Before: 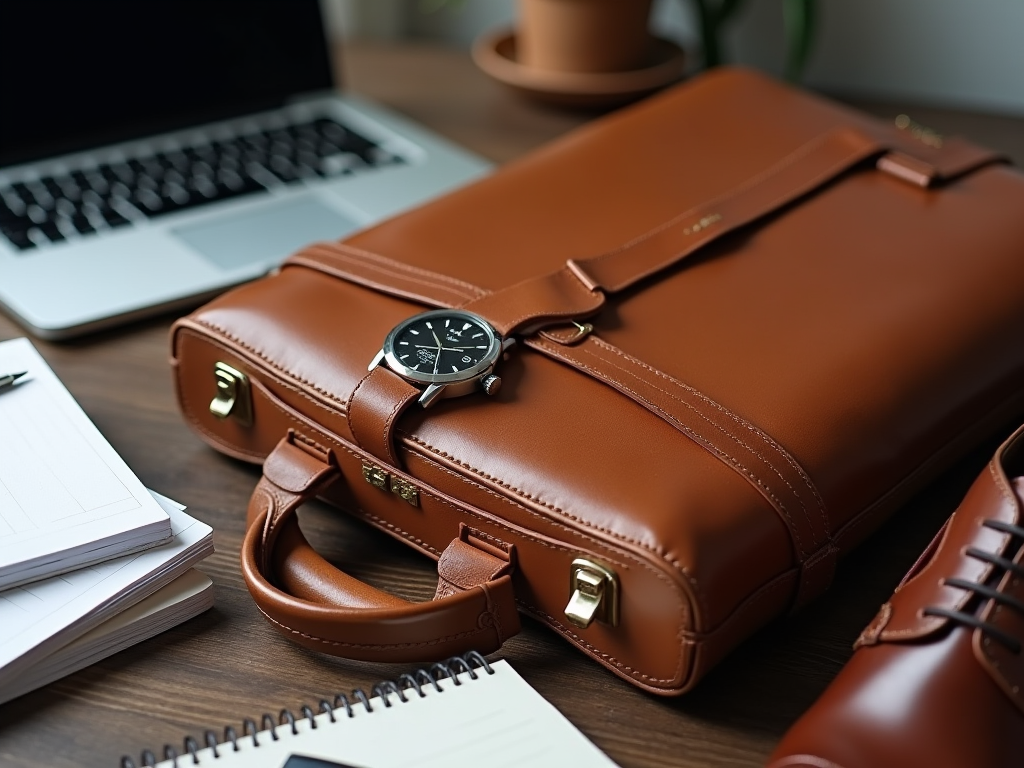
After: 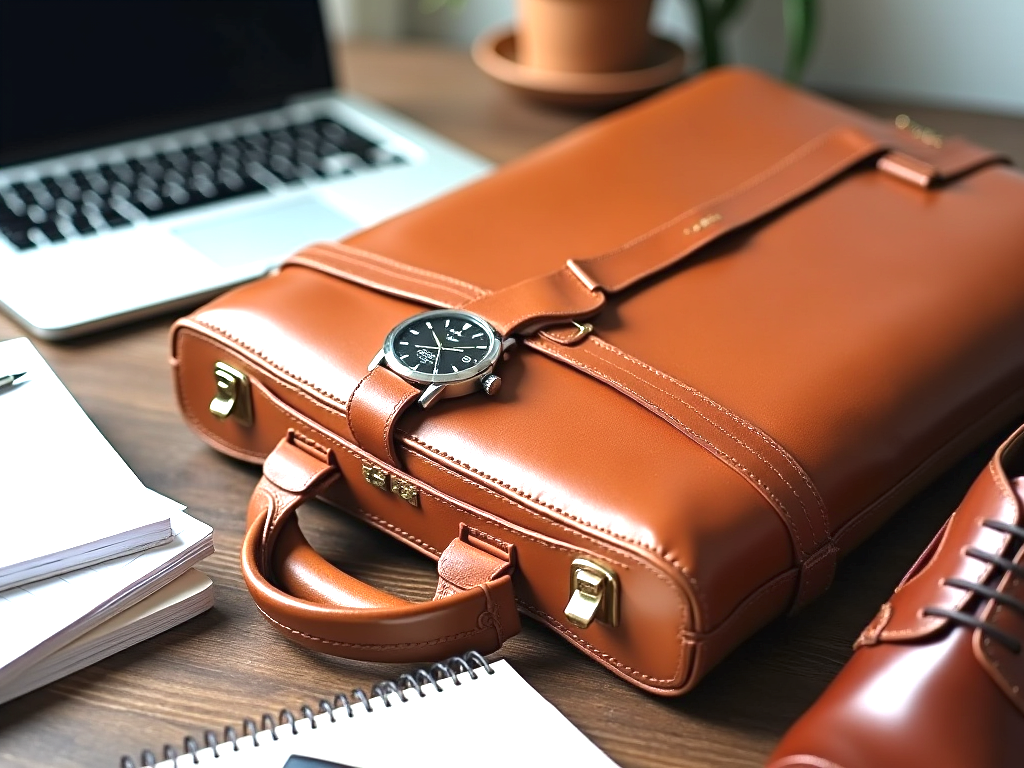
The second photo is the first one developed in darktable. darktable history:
tone equalizer: edges refinement/feathering 500, mask exposure compensation -1.57 EV, preserve details no
exposure: black level correction 0, exposure 1.444 EV, compensate highlight preservation false
